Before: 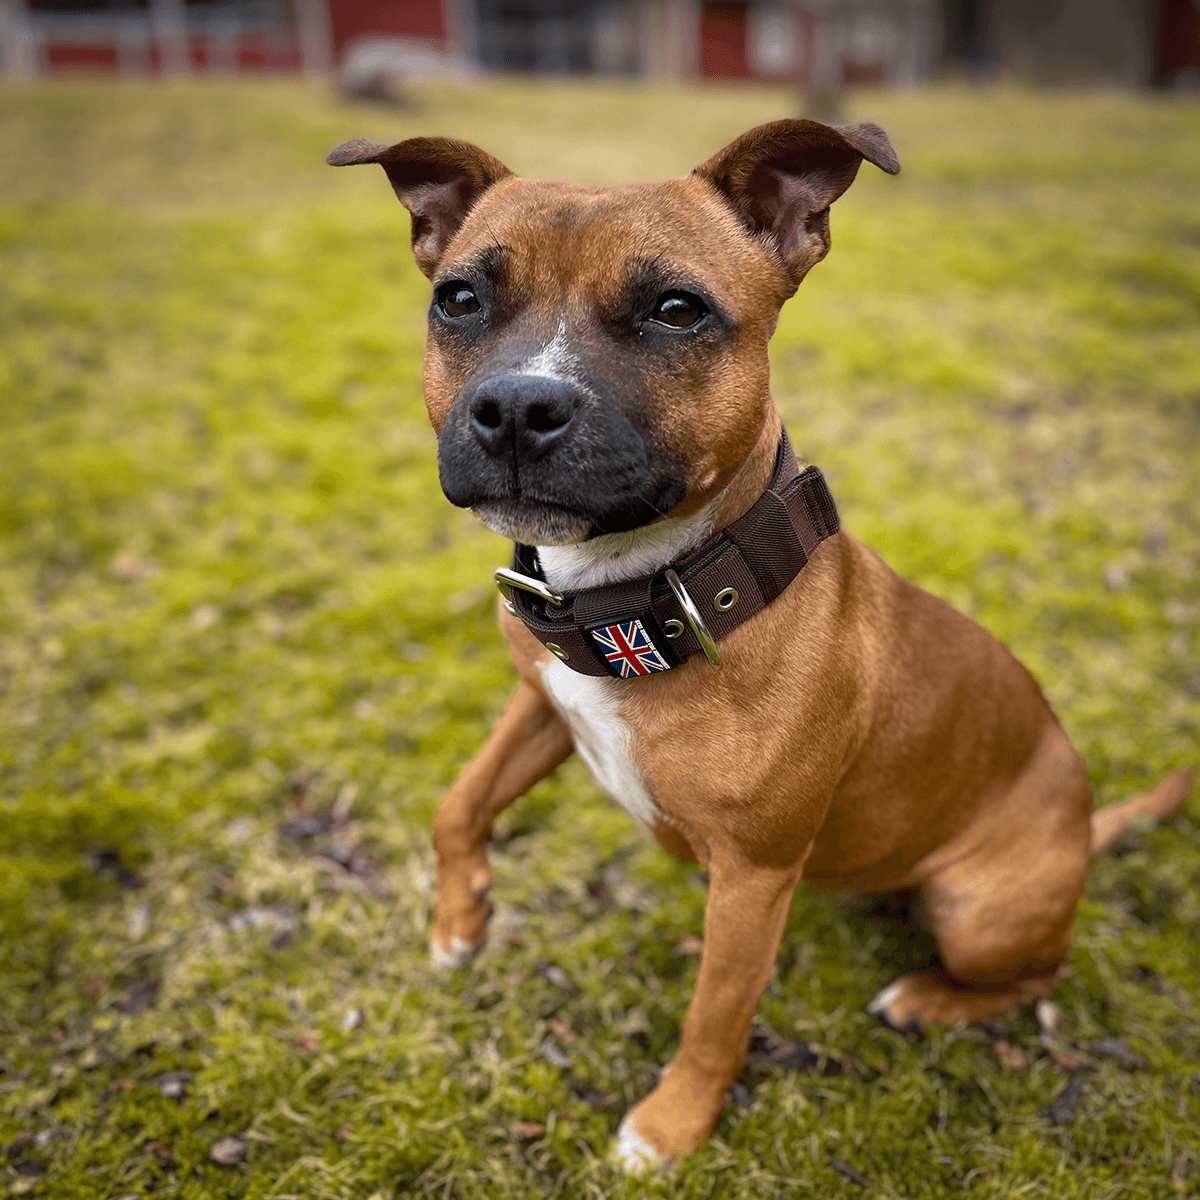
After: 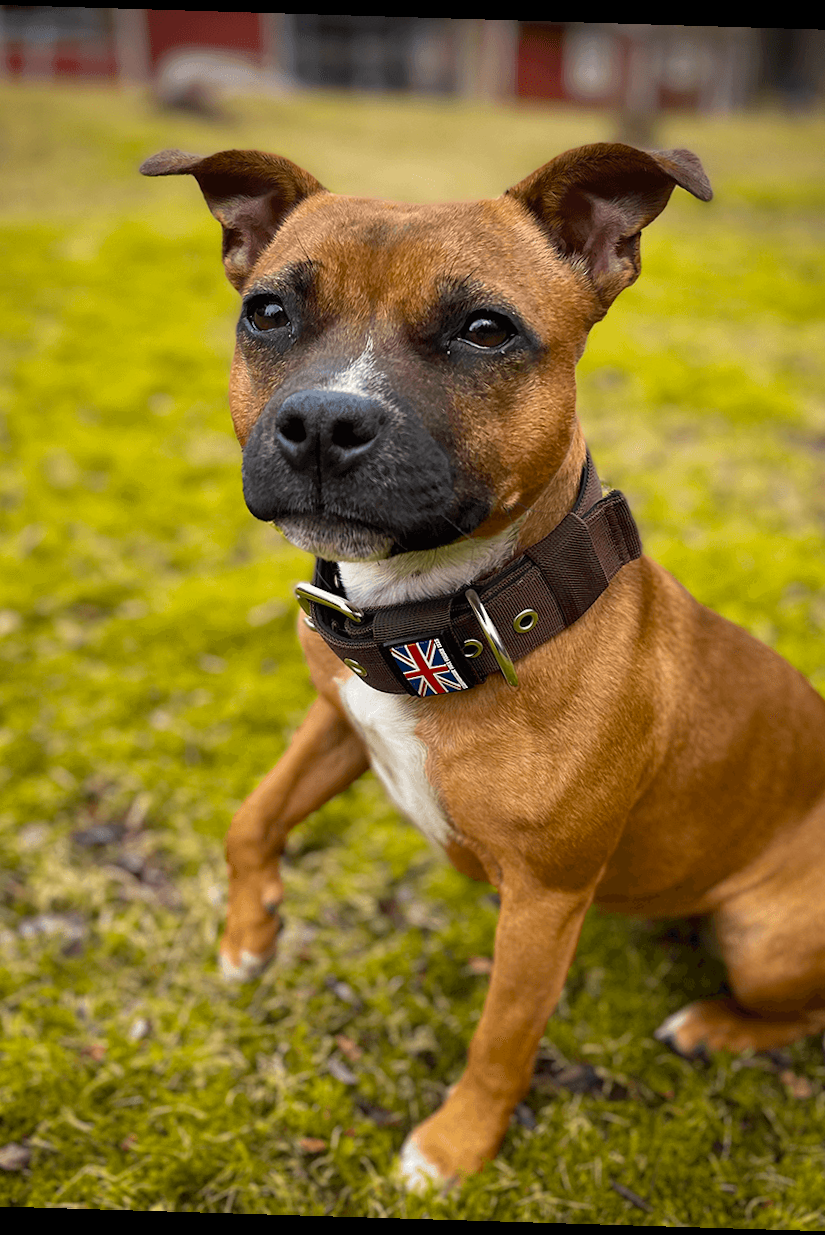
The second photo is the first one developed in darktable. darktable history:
color calibration: output colorfulness [0, 0.315, 0, 0], x 0.341, y 0.355, temperature 5166 K
crop and rotate: left 17.732%, right 15.423%
rotate and perspective: rotation 1.72°, automatic cropping off
